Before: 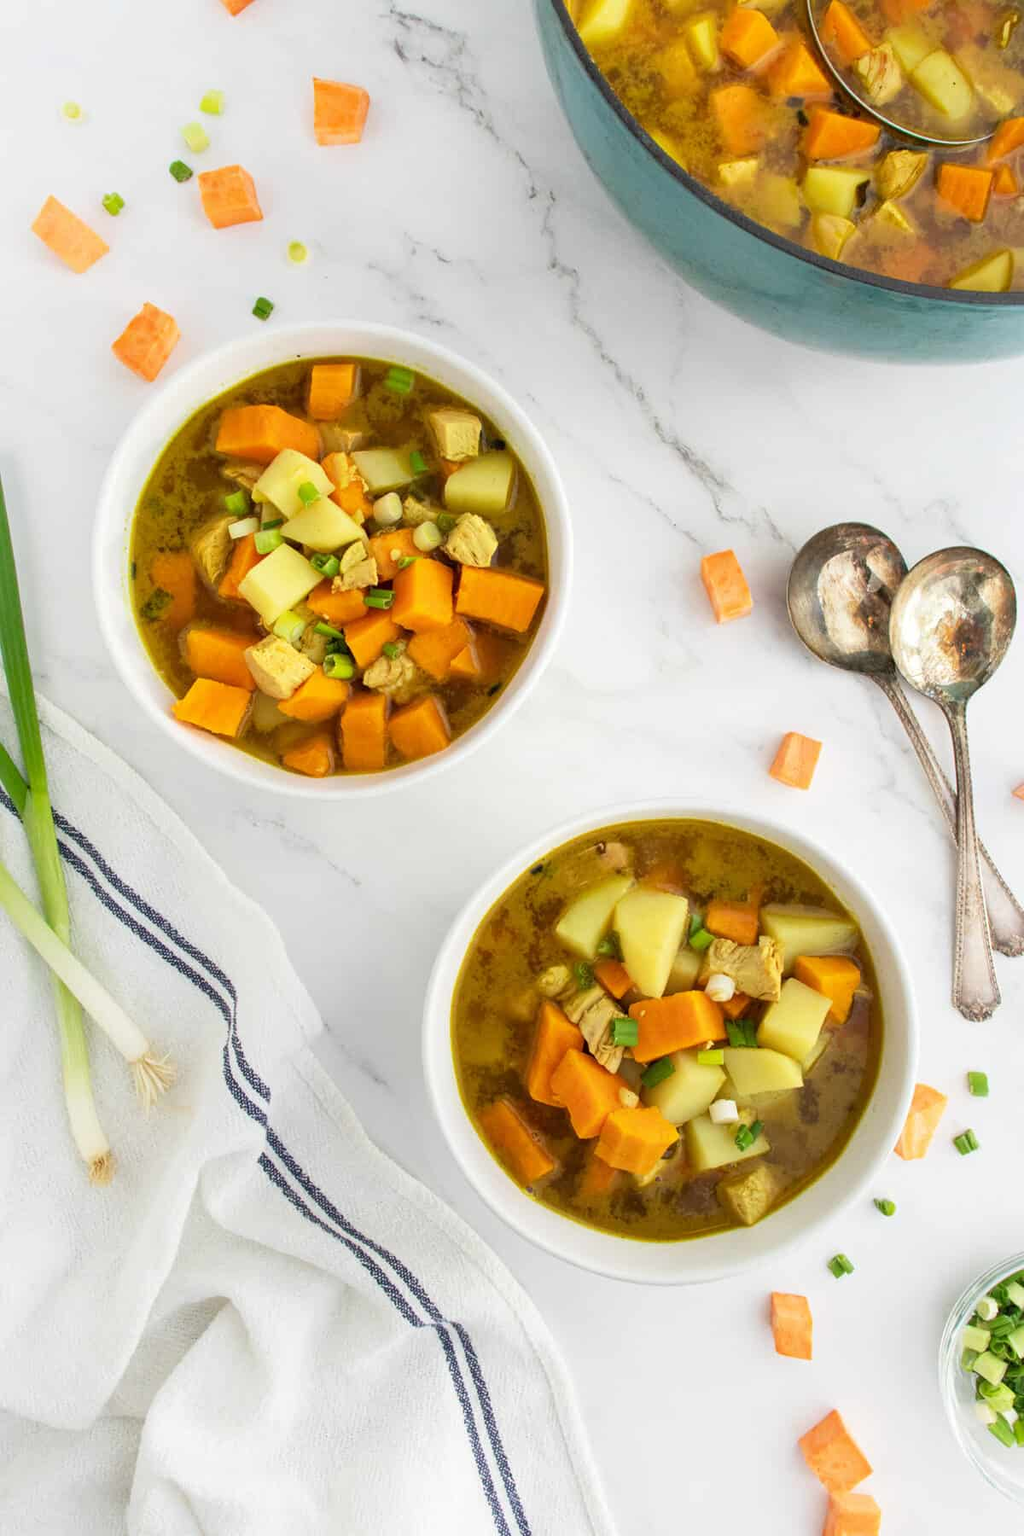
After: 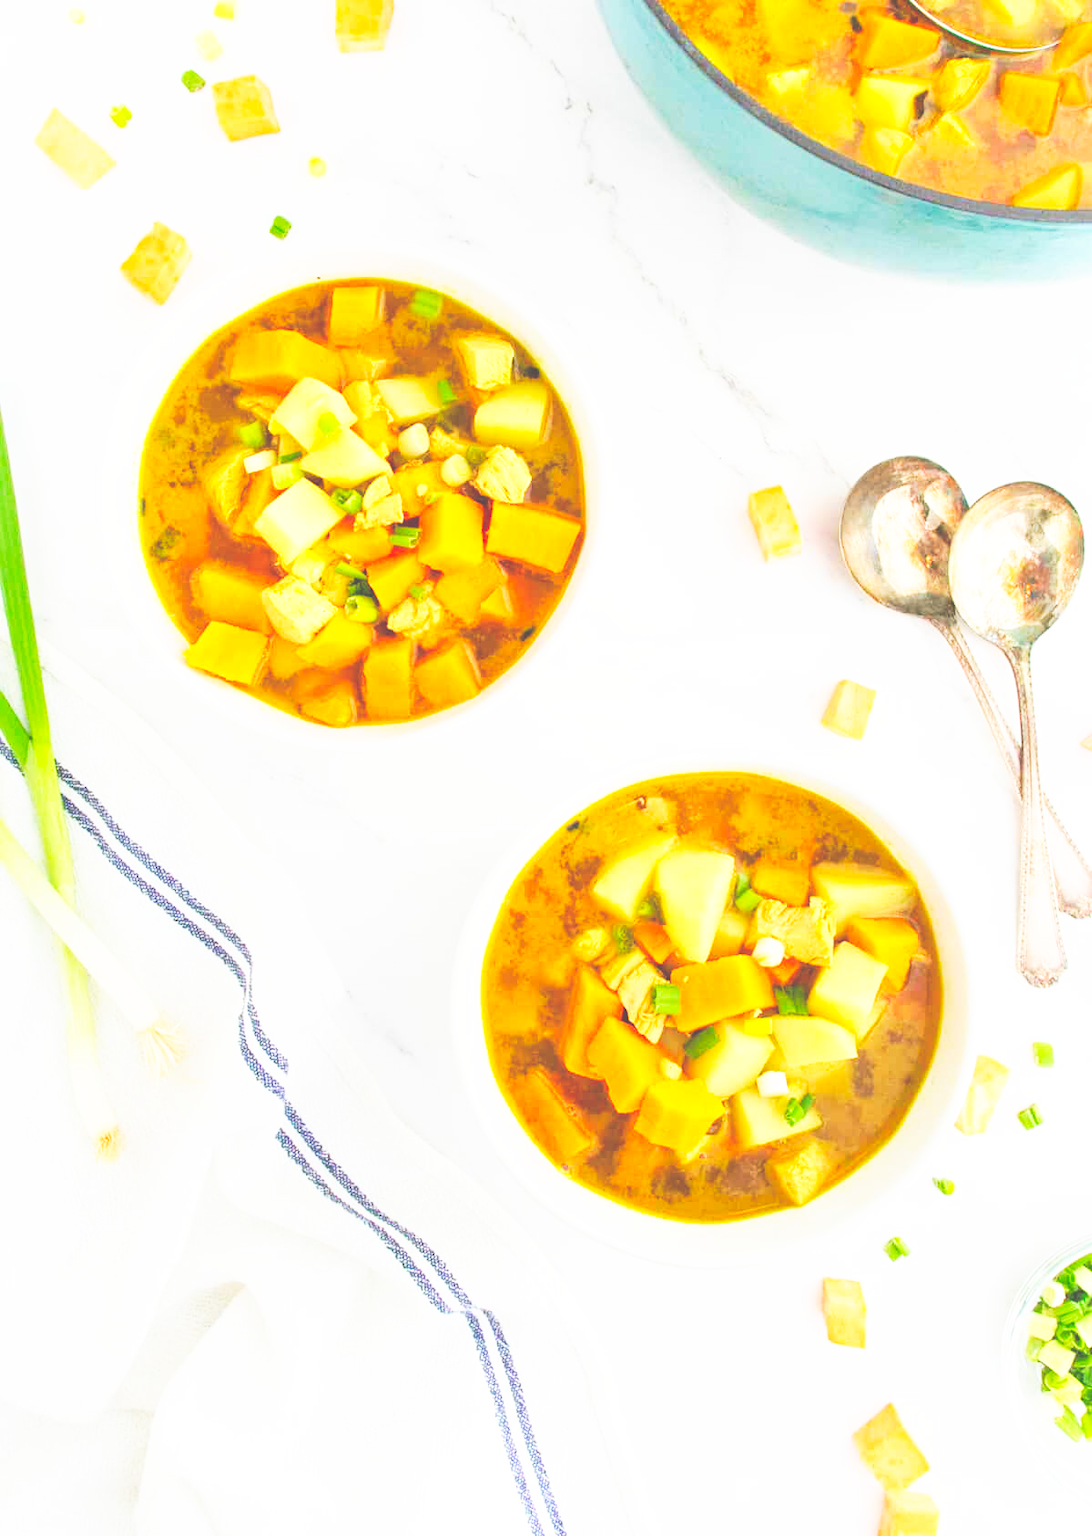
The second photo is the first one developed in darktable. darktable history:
crop and rotate: top 6.25%
base curve: curves: ch0 [(0, 0) (0.007, 0.004) (0.027, 0.03) (0.046, 0.07) (0.207, 0.54) (0.442, 0.872) (0.673, 0.972) (1, 1)], preserve colors none
contrast brightness saturation: contrast 0.07, brightness 0.18, saturation 0.4
exposure: black level correction -0.03, compensate highlight preservation false
